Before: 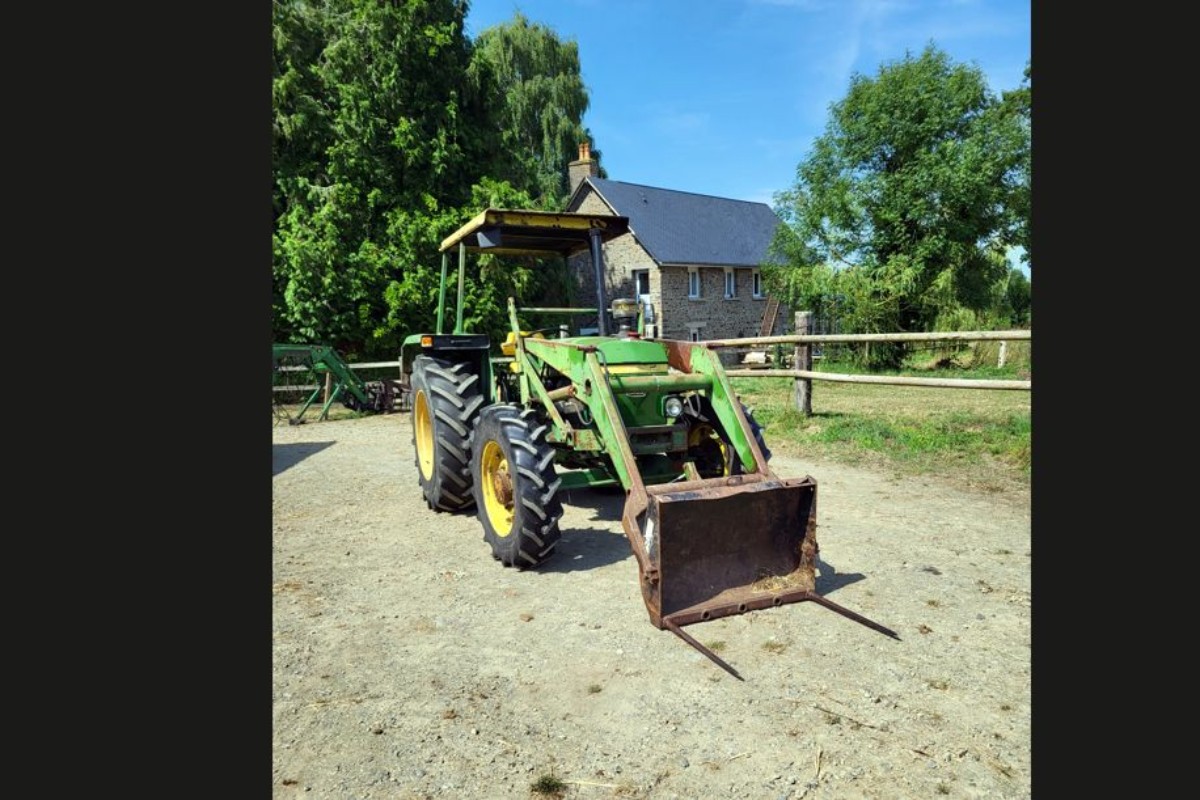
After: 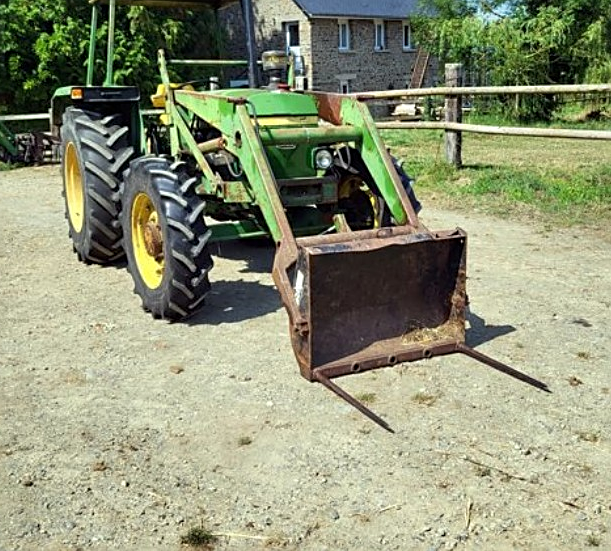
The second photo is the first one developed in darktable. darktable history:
crop and rotate: left 29.196%, top 31.045%, right 19.856%
sharpen: on, module defaults
